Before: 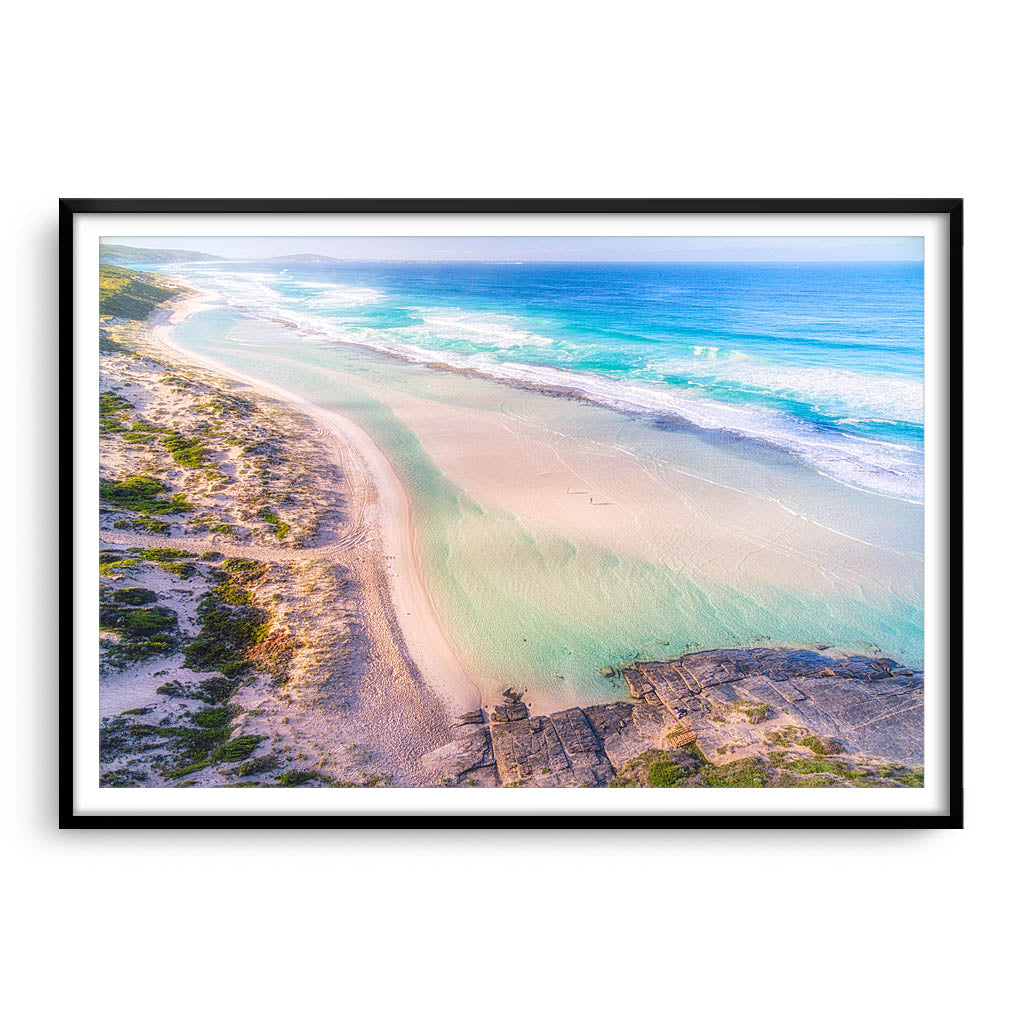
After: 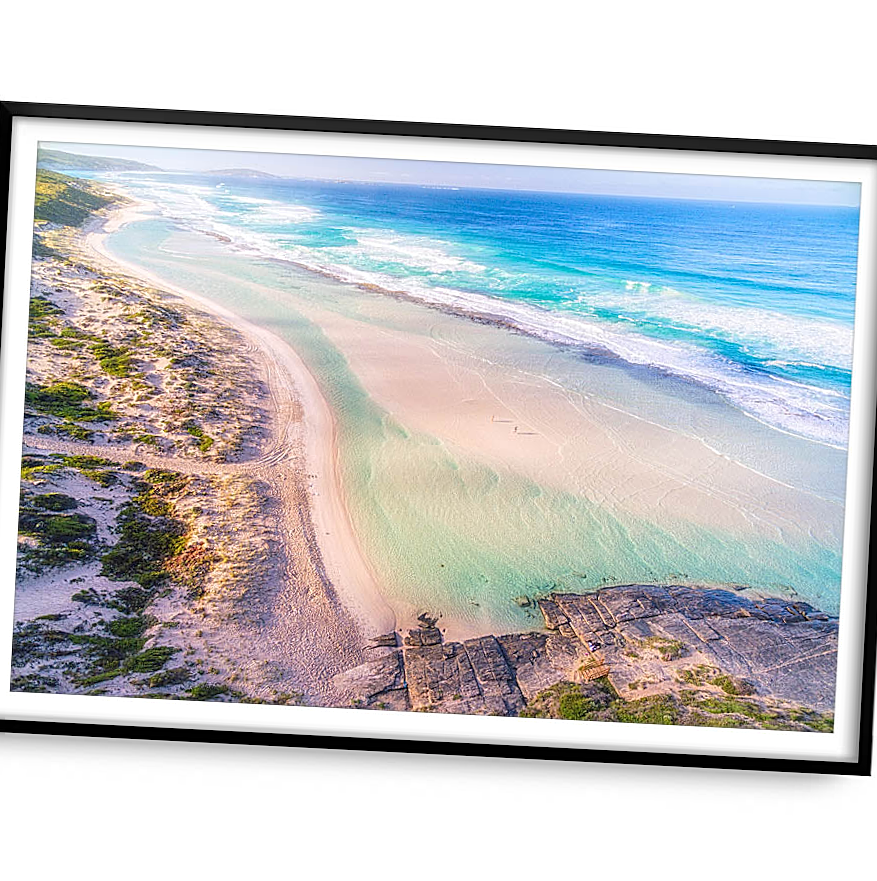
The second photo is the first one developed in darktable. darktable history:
crop and rotate: angle -2.9°, left 5.342%, top 5.221%, right 4.687%, bottom 4.44%
sharpen: on, module defaults
